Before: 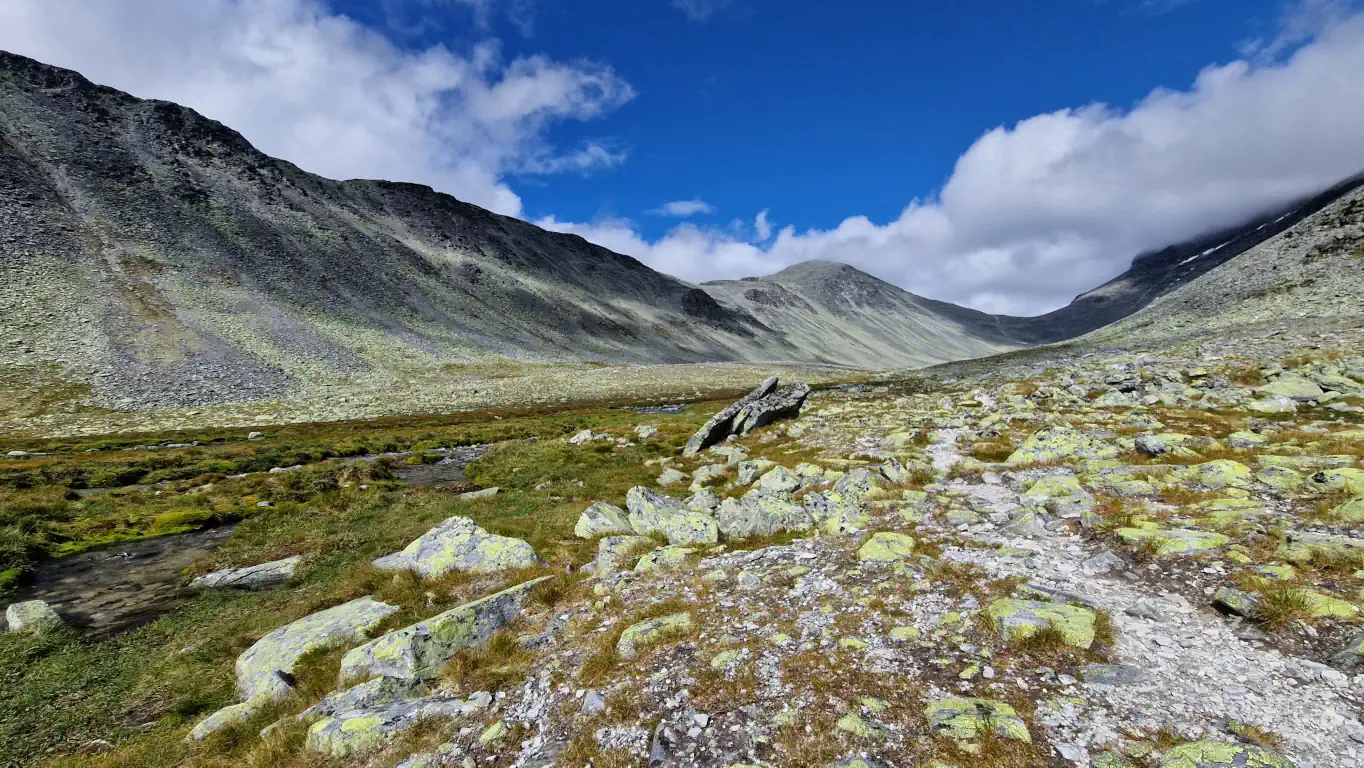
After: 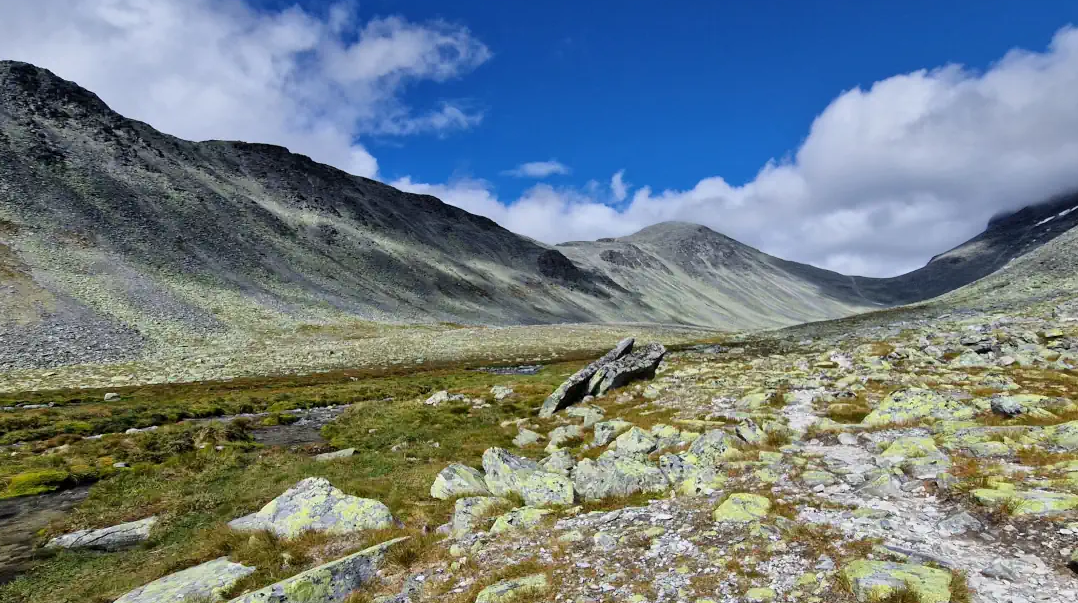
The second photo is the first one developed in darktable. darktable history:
crop and rotate: left 10.564%, top 5.154%, right 10.354%, bottom 16.201%
